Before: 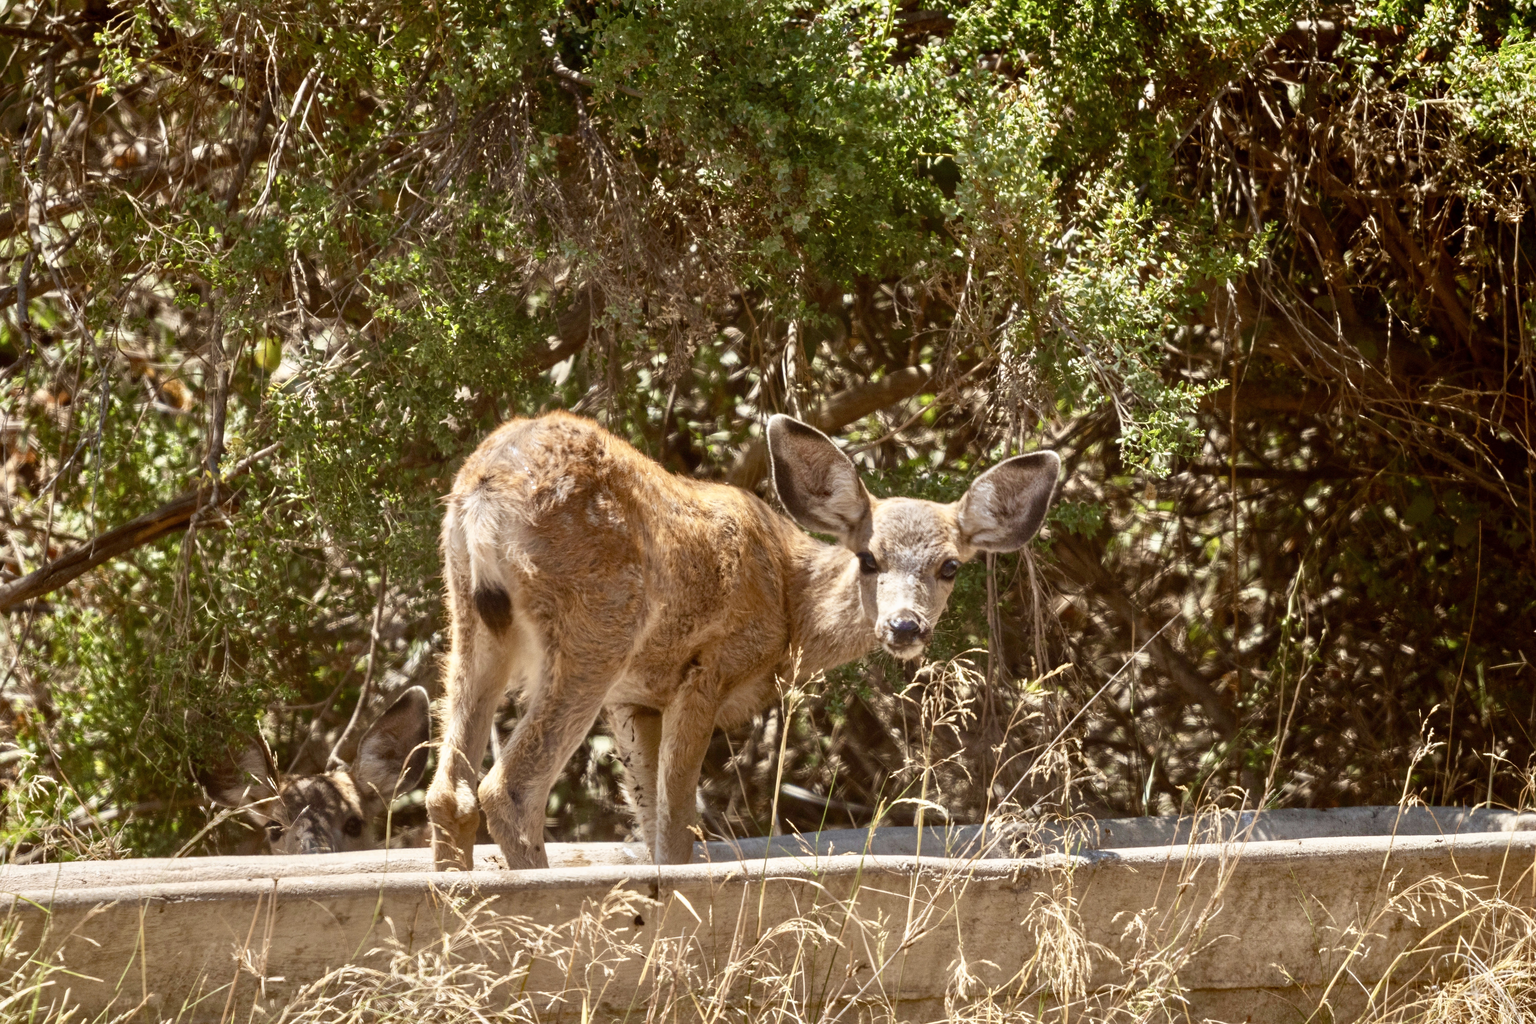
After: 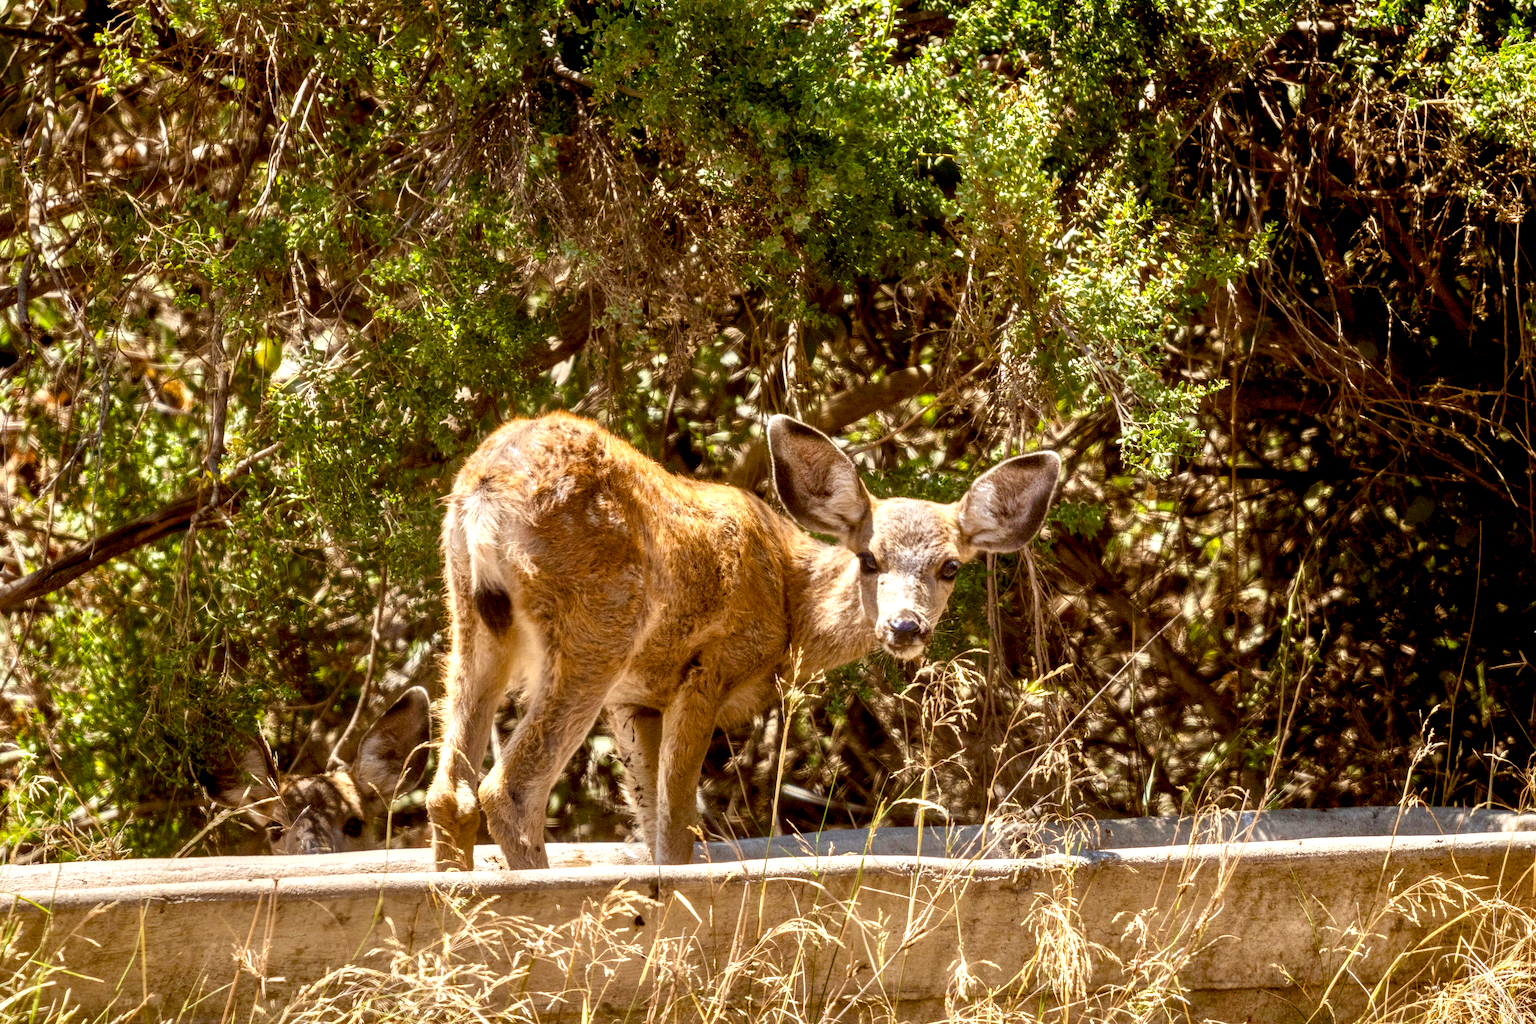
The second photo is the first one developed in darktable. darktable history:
color balance rgb: power › luminance 1.621%, global offset › luminance -0.855%, perceptual saturation grading › global saturation 19.924%, global vibrance 20%
contrast equalizer: y [[0.5, 0.486, 0.447, 0.446, 0.489, 0.5], [0.5 ×6], [0.5 ×6], [0 ×6], [0 ×6]]
local contrast: highlights 60%, shadows 60%, detail 160%
